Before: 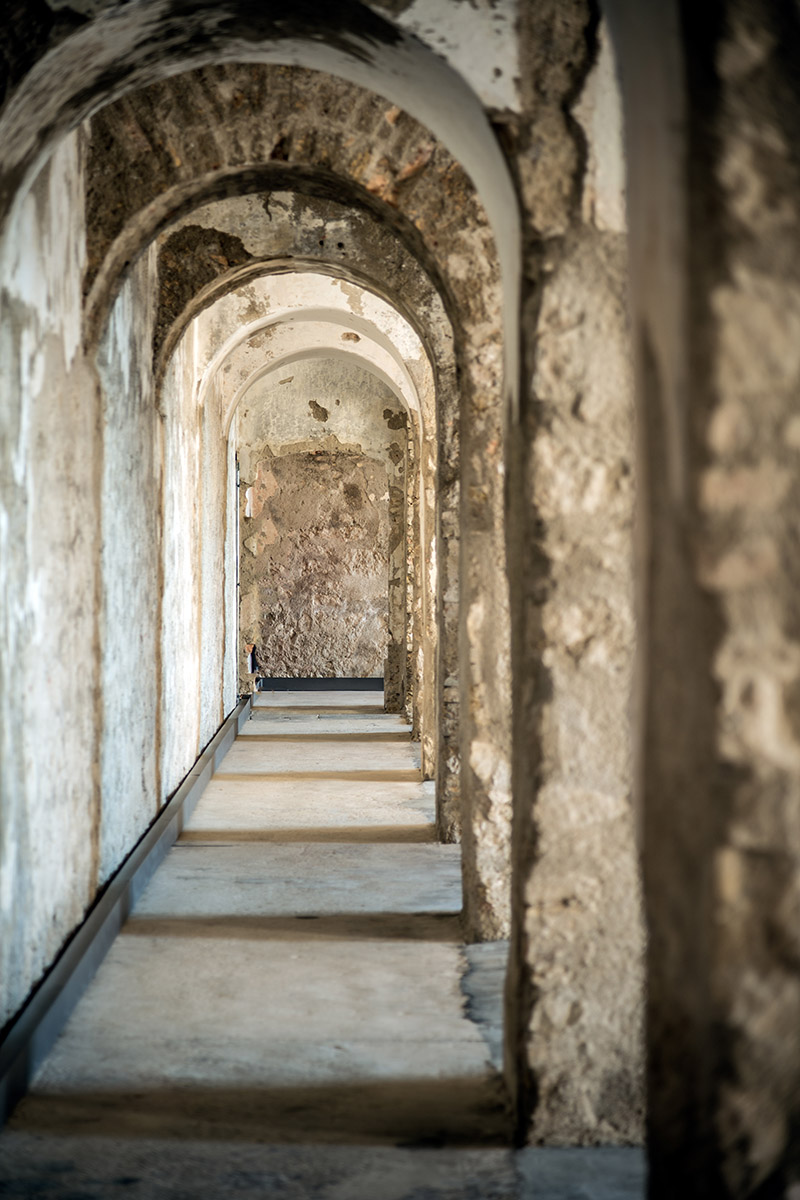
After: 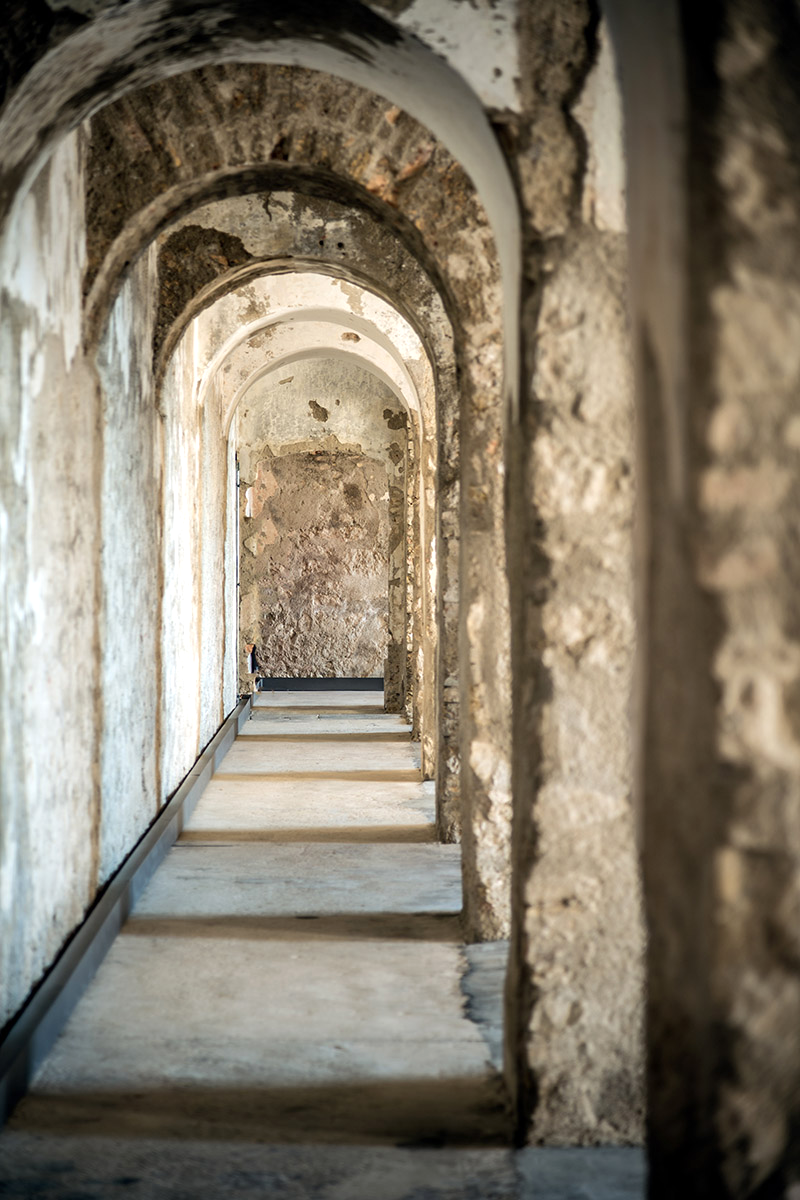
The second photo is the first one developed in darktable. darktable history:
exposure: exposure 0.17 EV, compensate highlight preservation false
